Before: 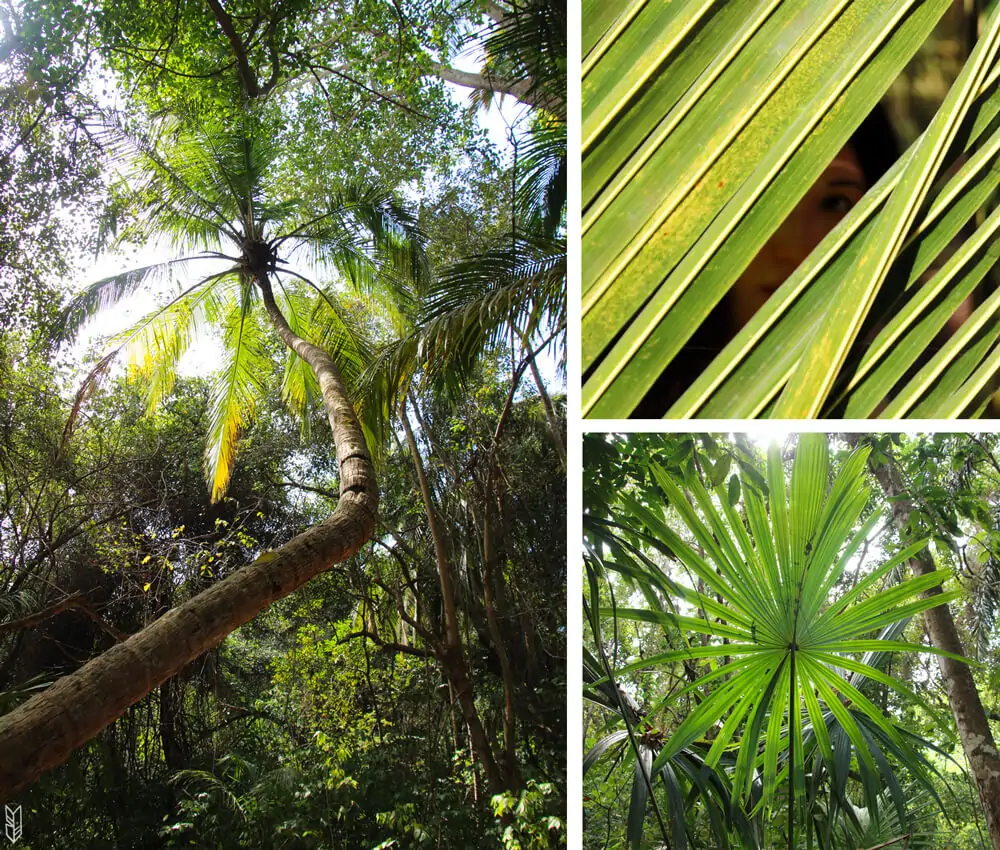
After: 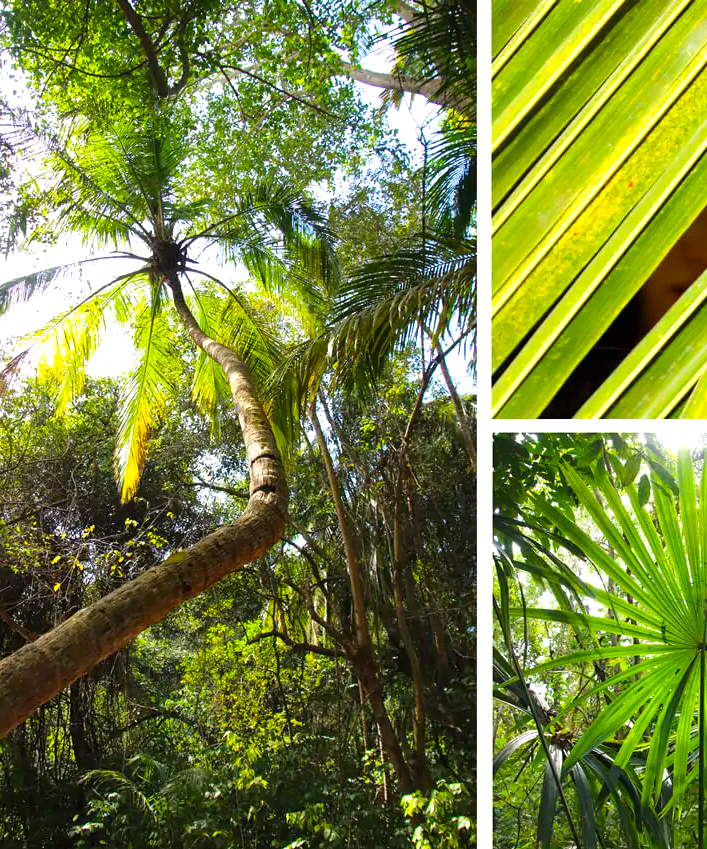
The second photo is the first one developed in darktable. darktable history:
color balance rgb: perceptual saturation grading › global saturation 20%, global vibrance 20%
grain: coarseness 0.09 ISO, strength 10%
tone equalizer: on, module defaults
exposure: black level correction 0.001, exposure 0.5 EV, compensate exposure bias true, compensate highlight preservation false
local contrast: mode bilateral grid, contrast 100, coarseness 100, detail 91%, midtone range 0.2
crop and rotate: left 9.061%, right 20.142%
shadows and highlights: shadows 32, highlights -32, soften with gaussian
